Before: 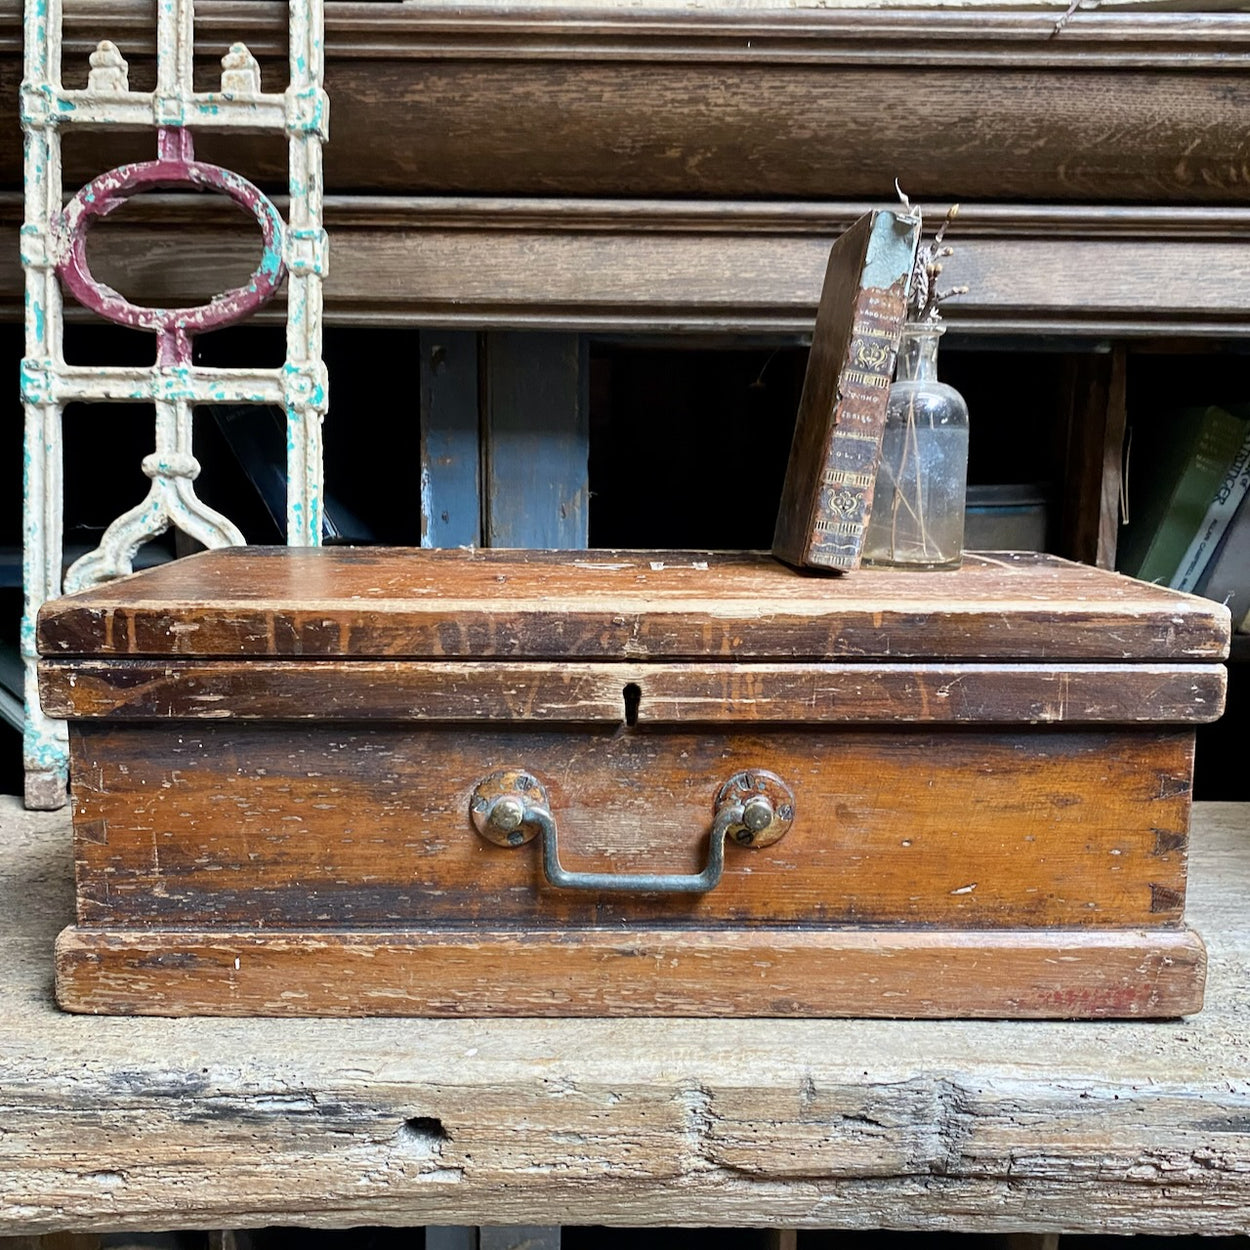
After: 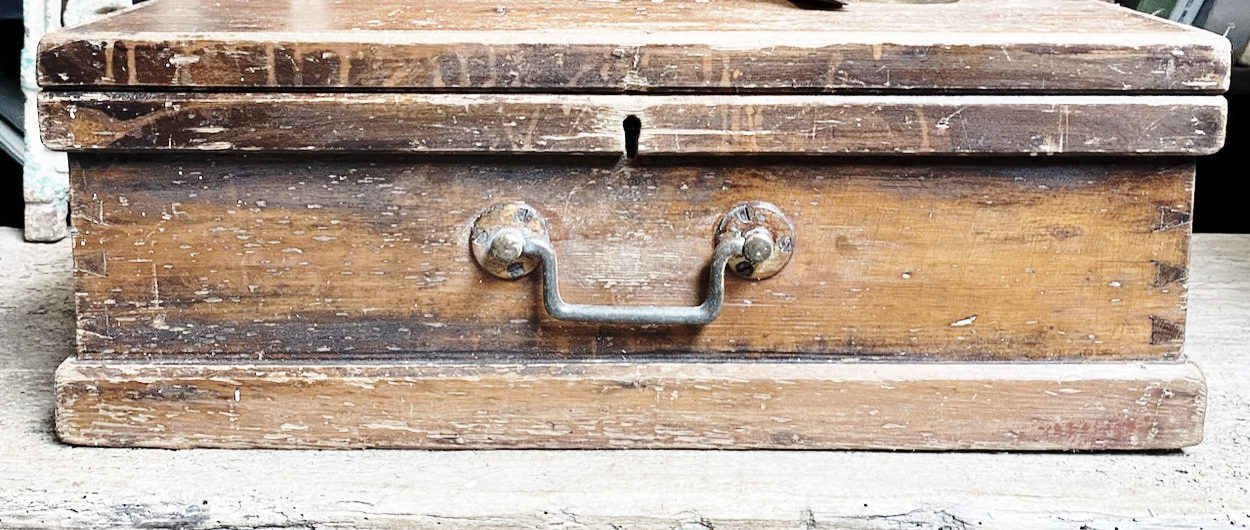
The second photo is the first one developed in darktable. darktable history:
base curve: curves: ch0 [(0, 0) (0.028, 0.03) (0.121, 0.232) (0.46, 0.748) (0.859, 0.968) (1, 1)], preserve colors none
color correction: highlights b* -0.053, saturation 0.554
crop: top 45.442%, bottom 12.154%
